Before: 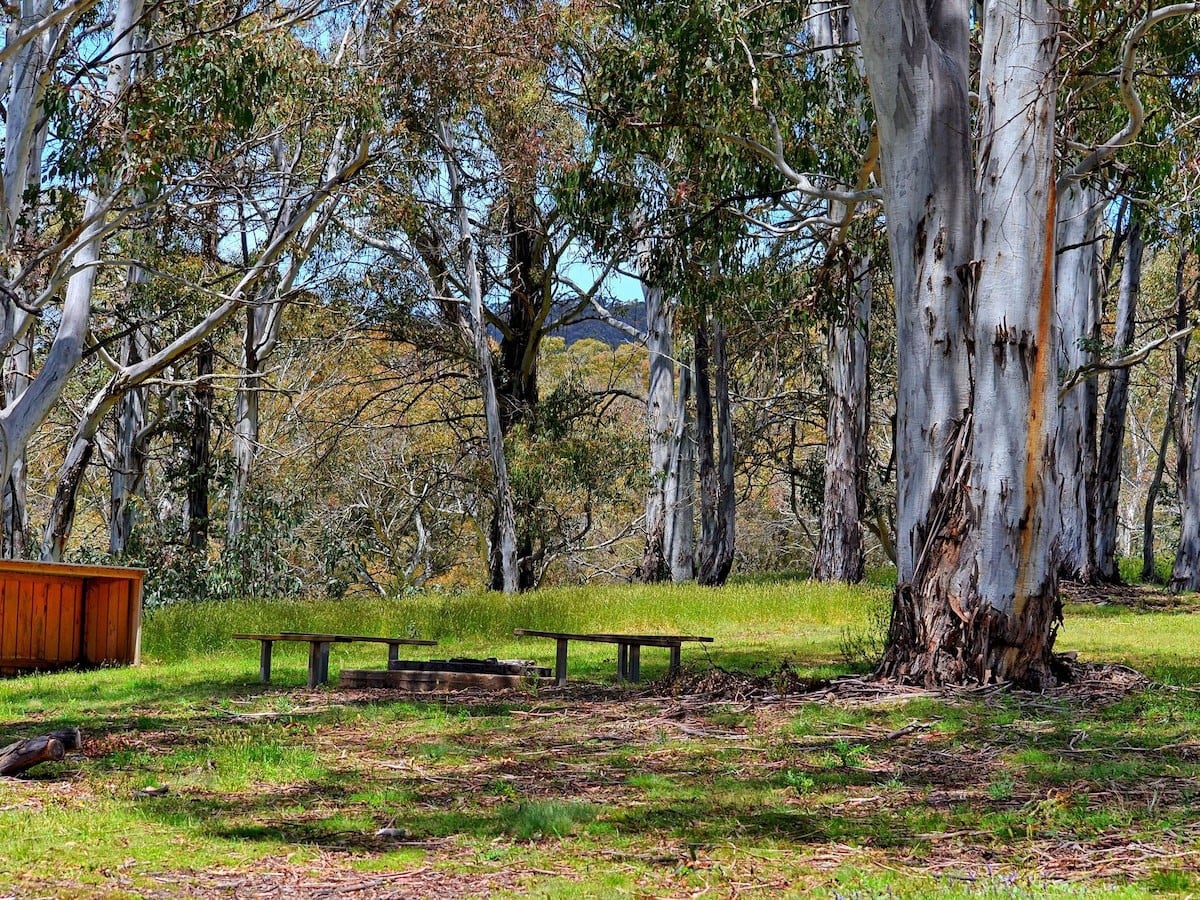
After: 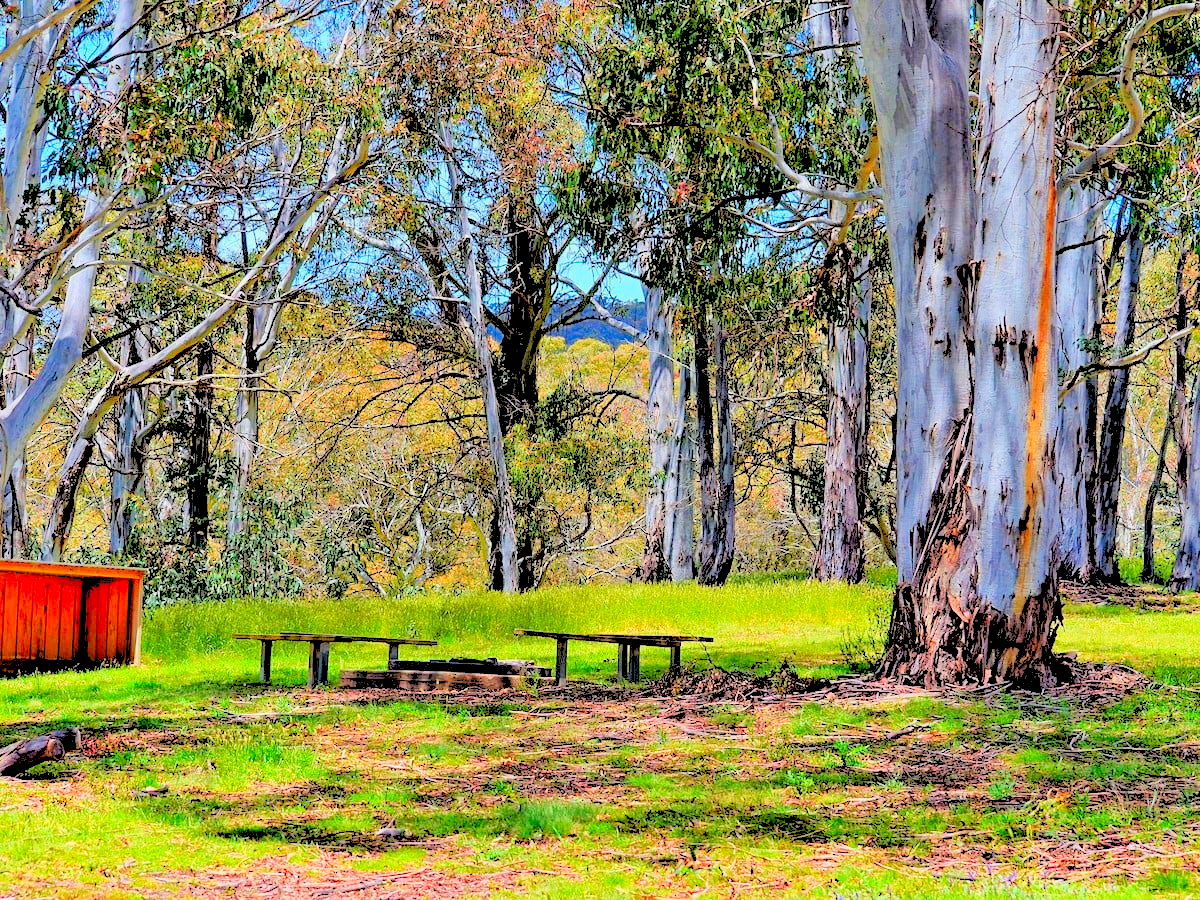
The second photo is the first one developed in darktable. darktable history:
shadows and highlights: shadows 62.66, white point adjustment 0.37, highlights -34.44, compress 83.82%
levels: levels [0.072, 0.414, 0.976]
velvia: on, module defaults
color zones: curves: ch0 [(0, 0.613) (0.01, 0.613) (0.245, 0.448) (0.498, 0.529) (0.642, 0.665) (0.879, 0.777) (0.99, 0.613)]; ch1 [(0, 0) (0.143, 0) (0.286, 0) (0.429, 0) (0.571, 0) (0.714, 0) (0.857, 0)], mix -131.09%
rgb levels: preserve colors sum RGB, levels [[0.038, 0.433, 0.934], [0, 0.5, 1], [0, 0.5, 1]]
